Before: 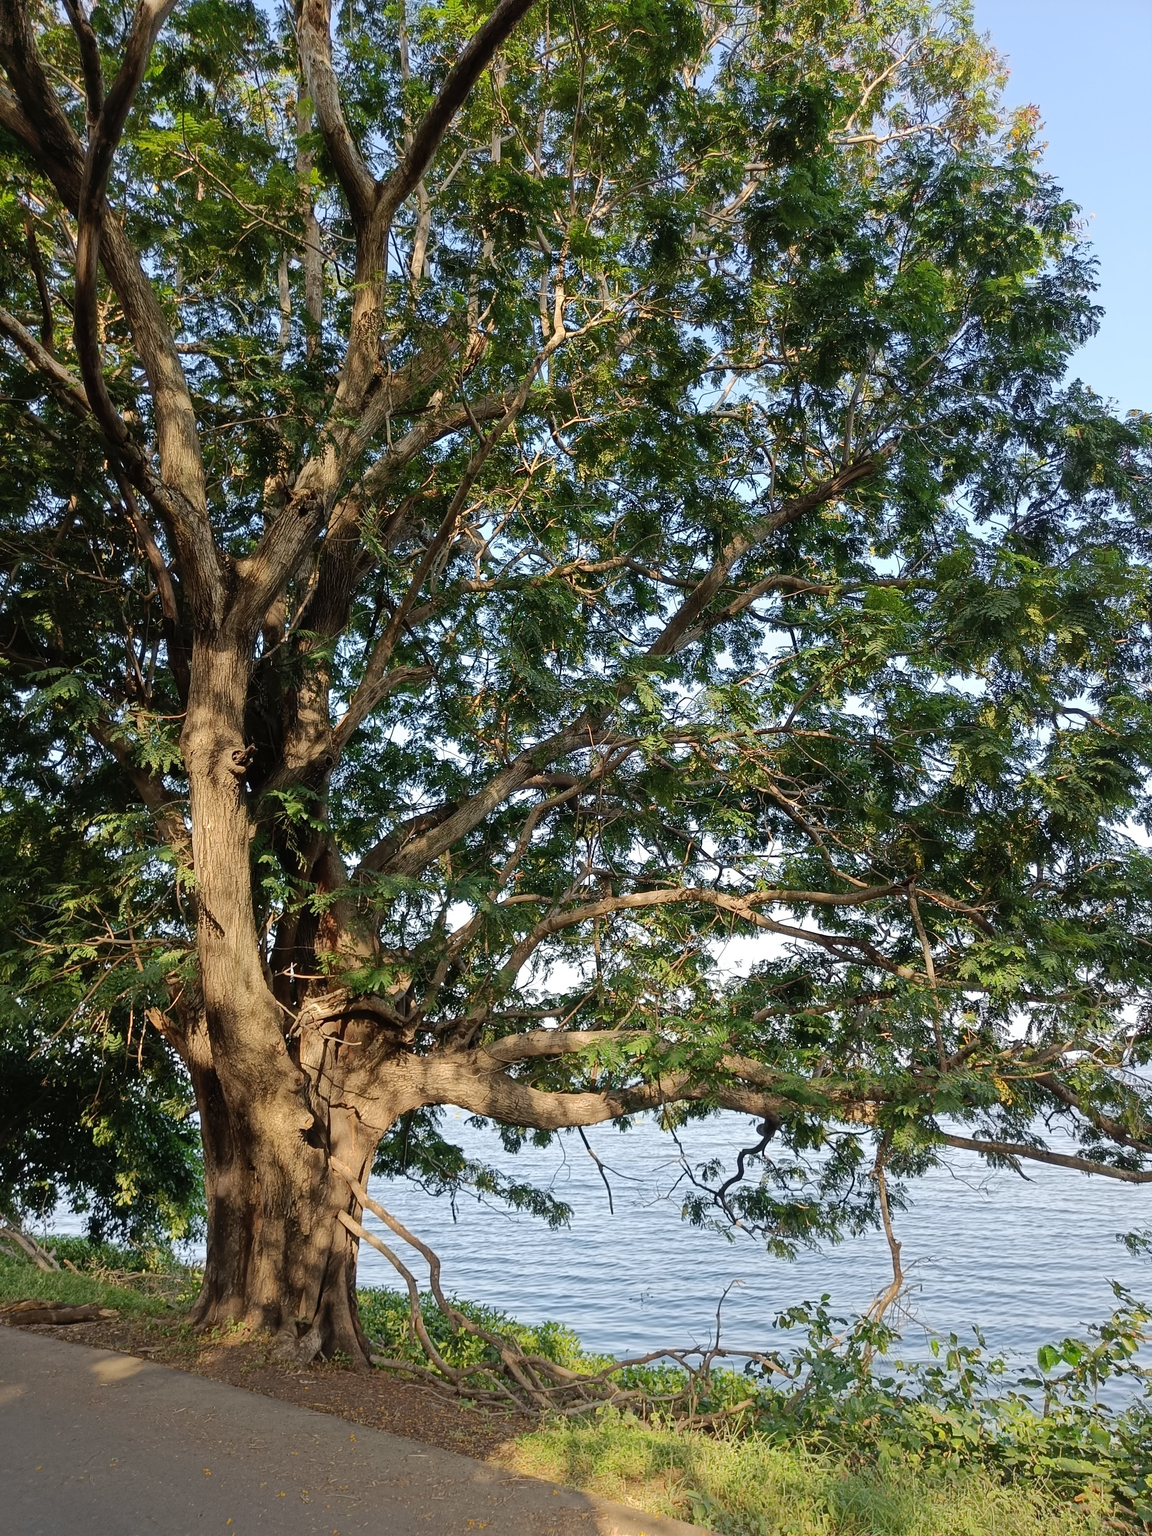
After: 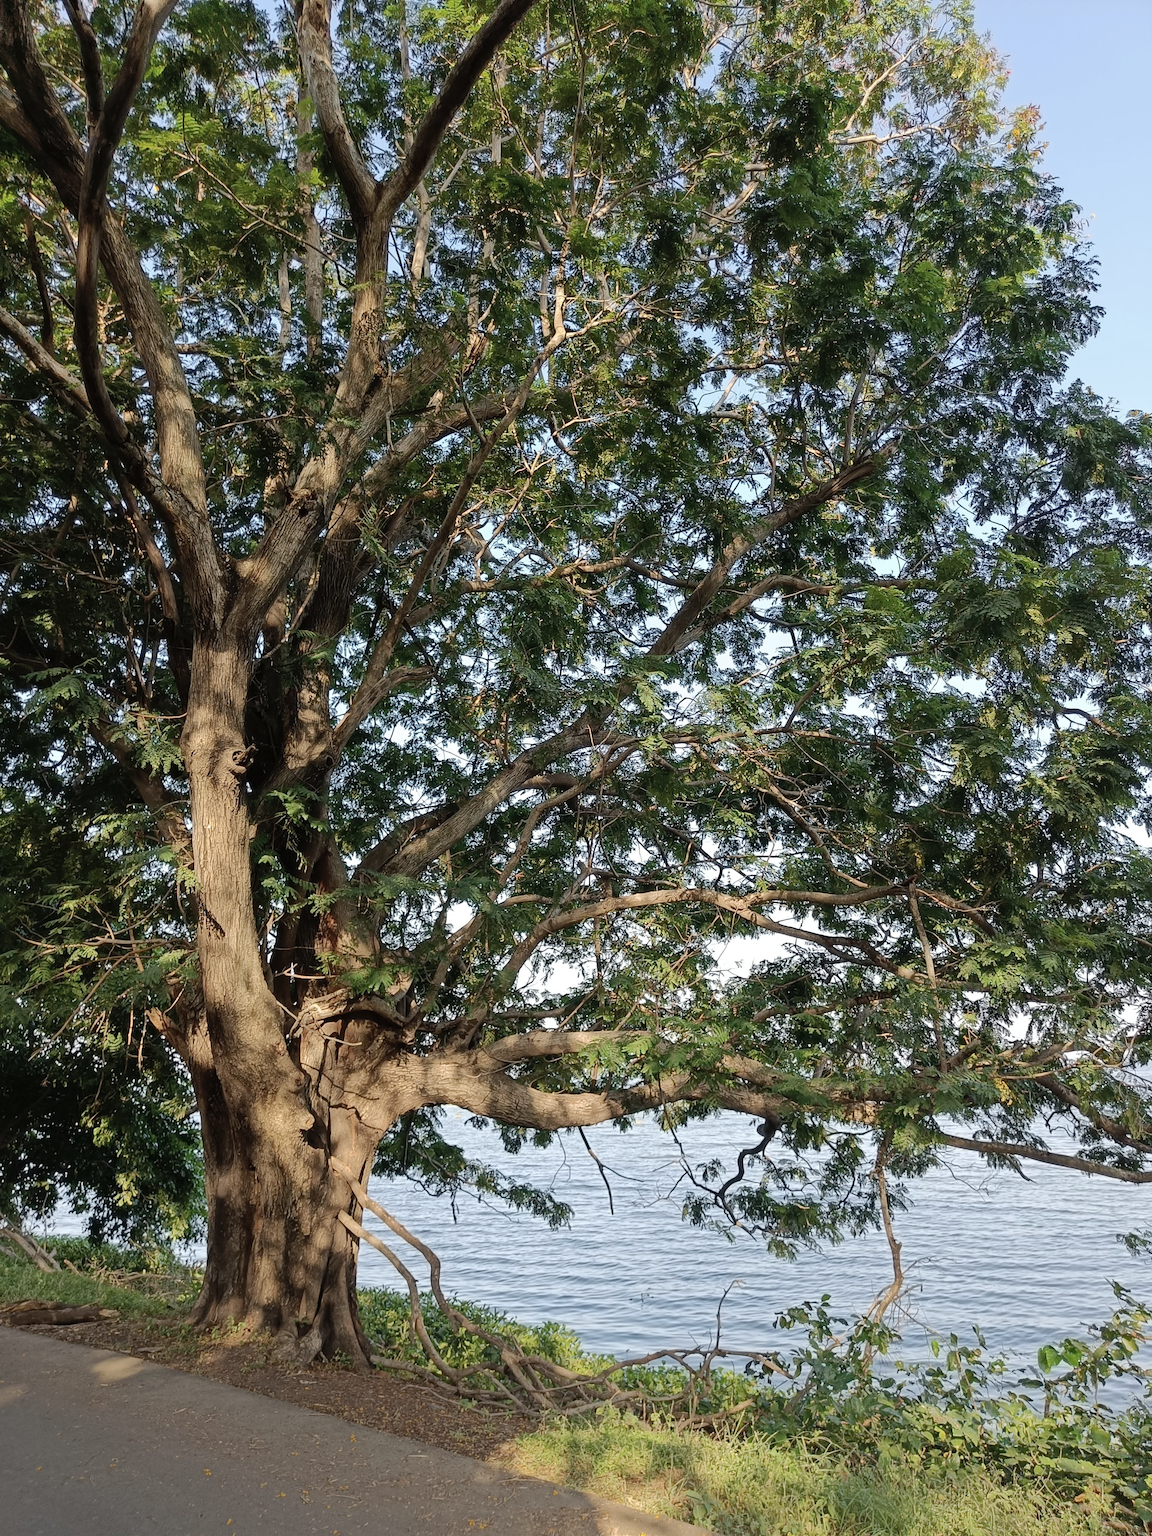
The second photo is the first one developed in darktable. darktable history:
contrast brightness saturation: saturation -0.176
